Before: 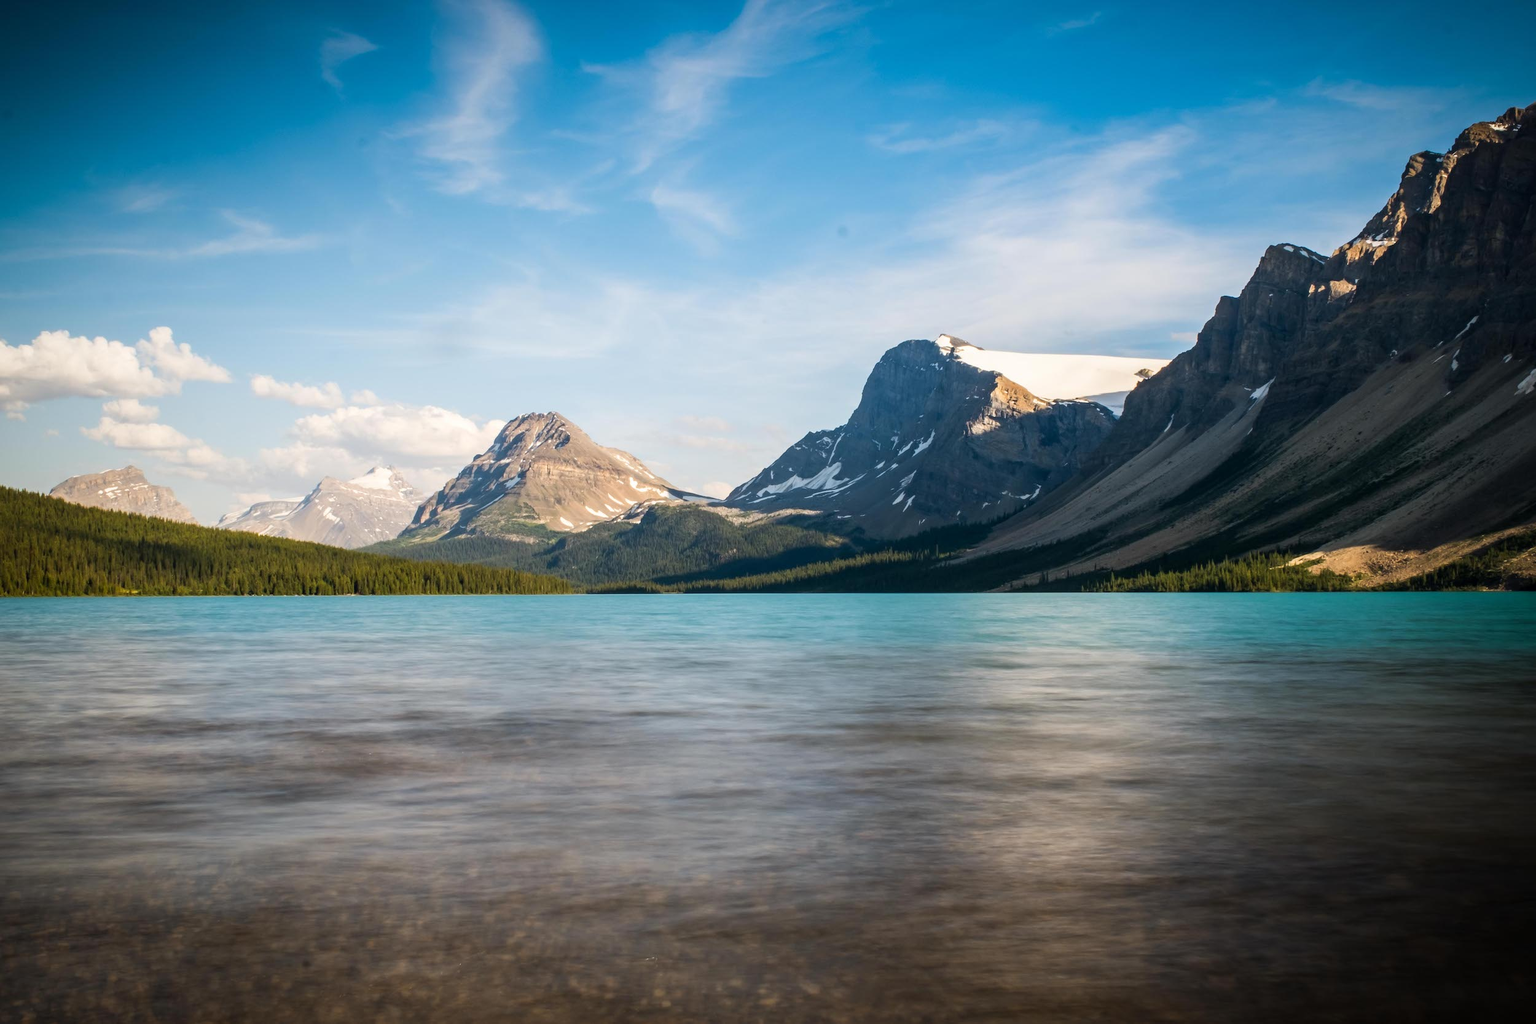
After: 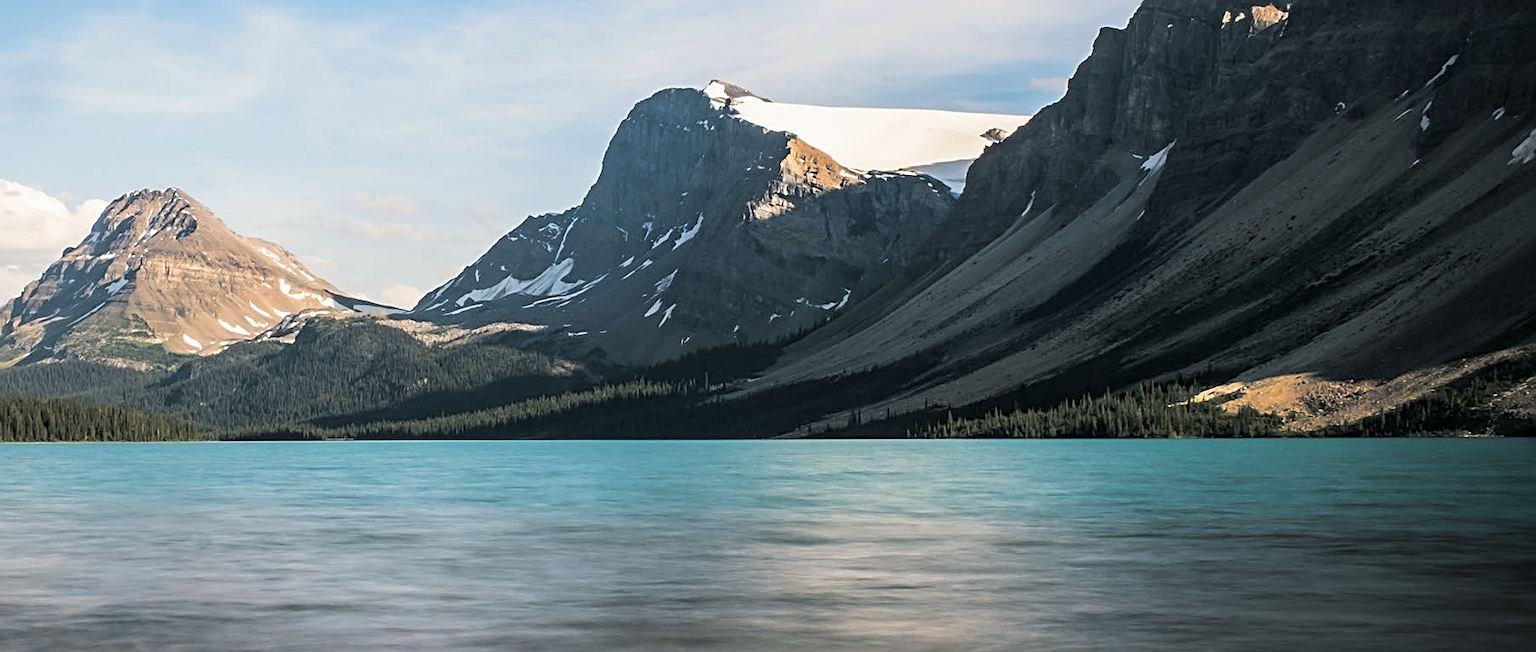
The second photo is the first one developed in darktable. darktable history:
crop and rotate: left 27.938%, top 27.046%, bottom 27.046%
split-toning: shadows › hue 201.6°, shadows › saturation 0.16, highlights › hue 50.4°, highlights › saturation 0.2, balance -49.9
sharpen: radius 2.531, amount 0.628
